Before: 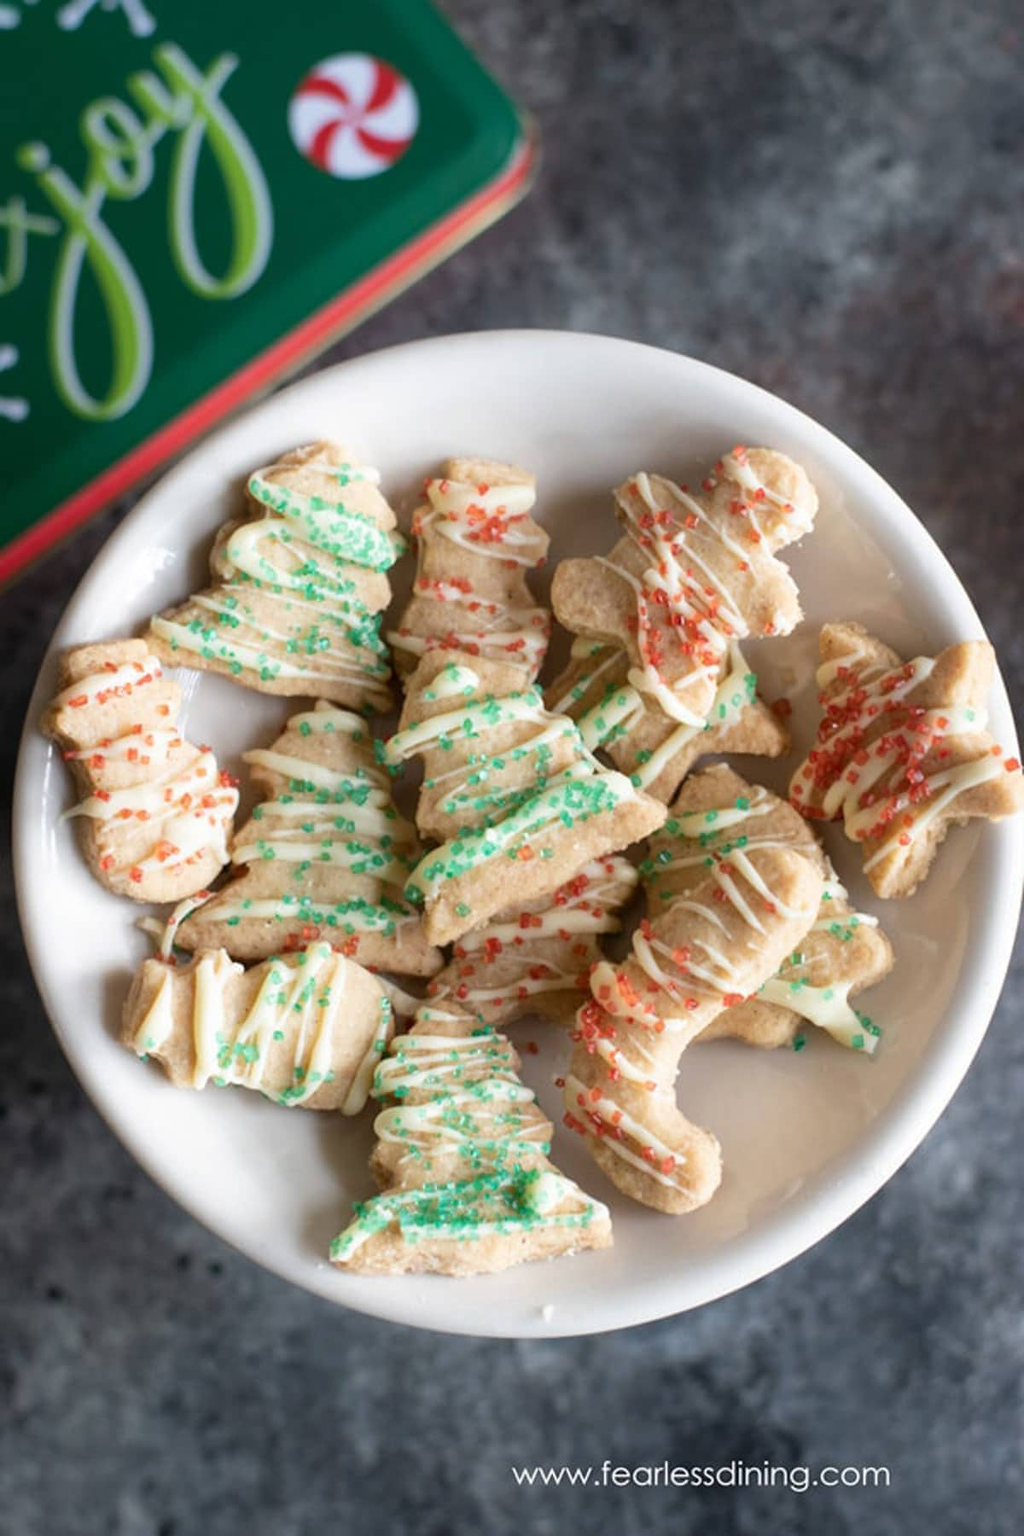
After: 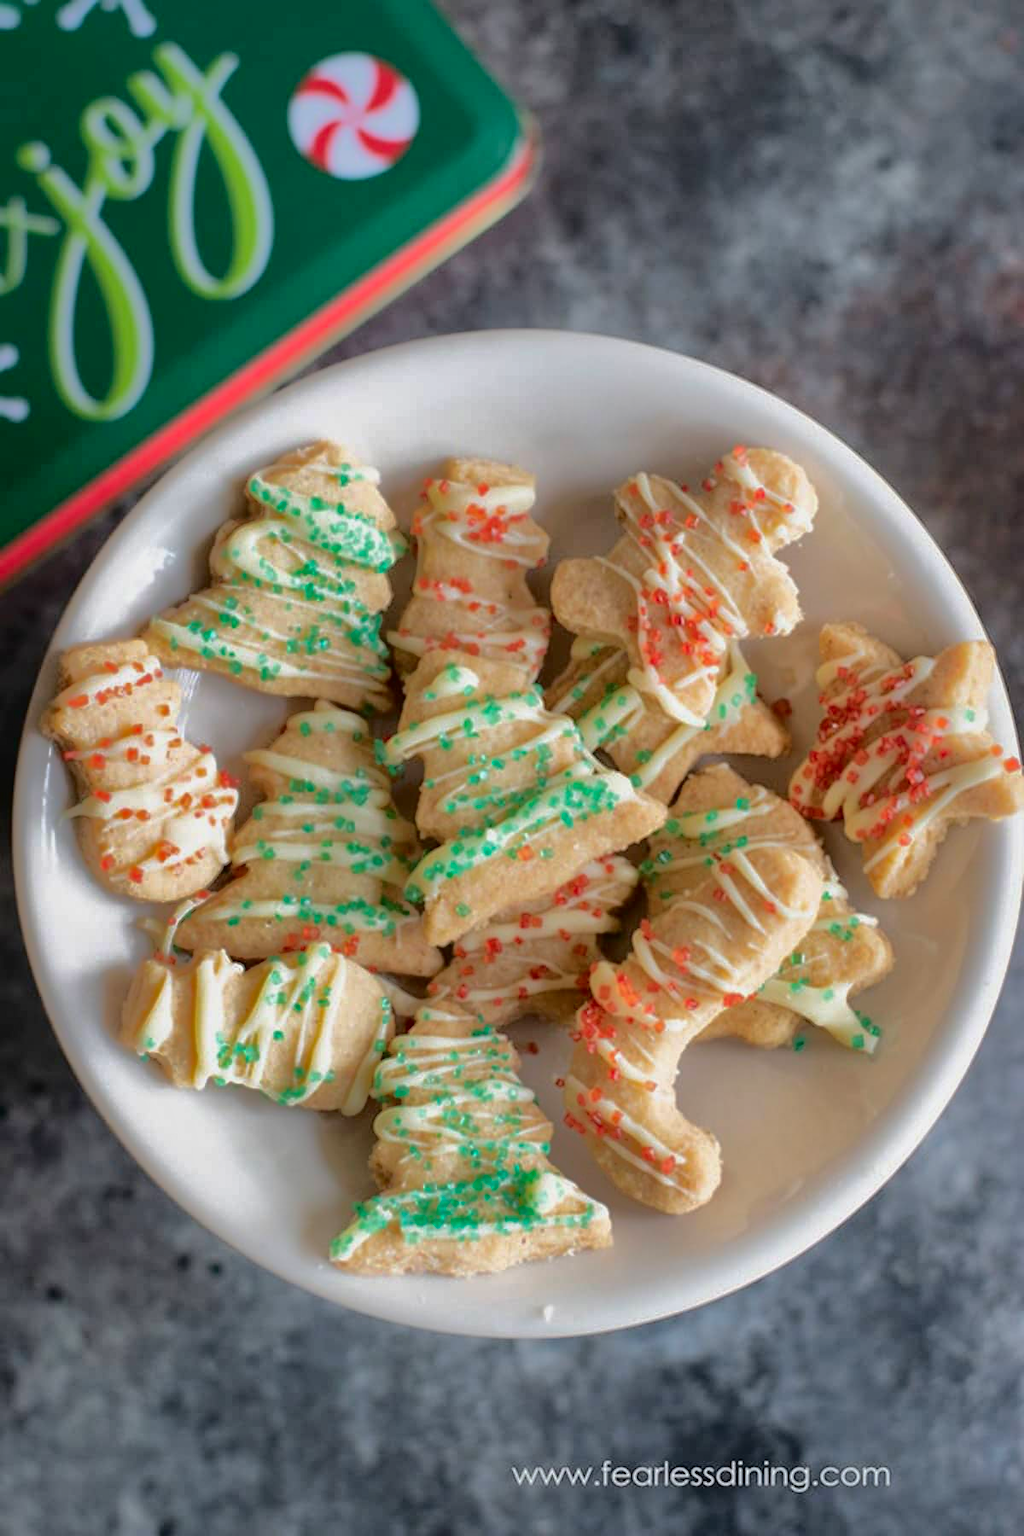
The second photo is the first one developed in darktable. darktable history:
shadows and highlights: shadows 38.52, highlights -74.98
tone curve: curves: ch0 [(0, 0) (0.003, 0) (0.011, 0.001) (0.025, 0.001) (0.044, 0.002) (0.069, 0.007) (0.1, 0.015) (0.136, 0.027) (0.177, 0.066) (0.224, 0.122) (0.277, 0.219) (0.335, 0.327) (0.399, 0.432) (0.468, 0.527) (0.543, 0.615) (0.623, 0.695) (0.709, 0.777) (0.801, 0.874) (0.898, 0.973) (1, 1)], color space Lab, independent channels, preserve colors none
contrast brightness saturation: contrast -0.187, saturation 0.188
